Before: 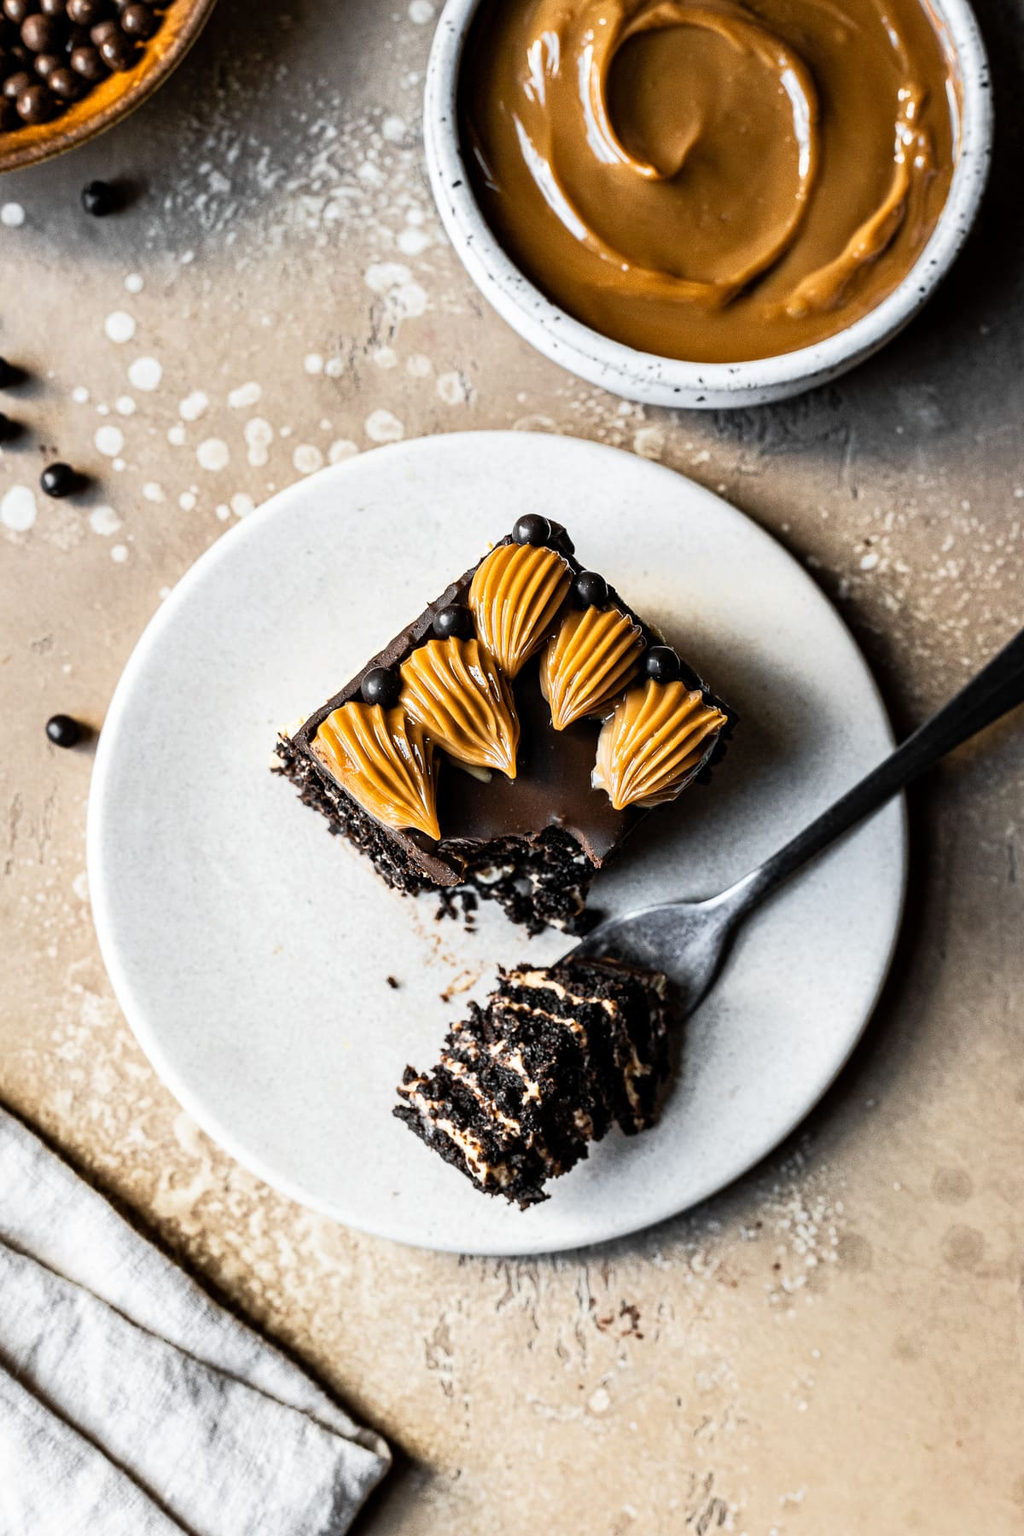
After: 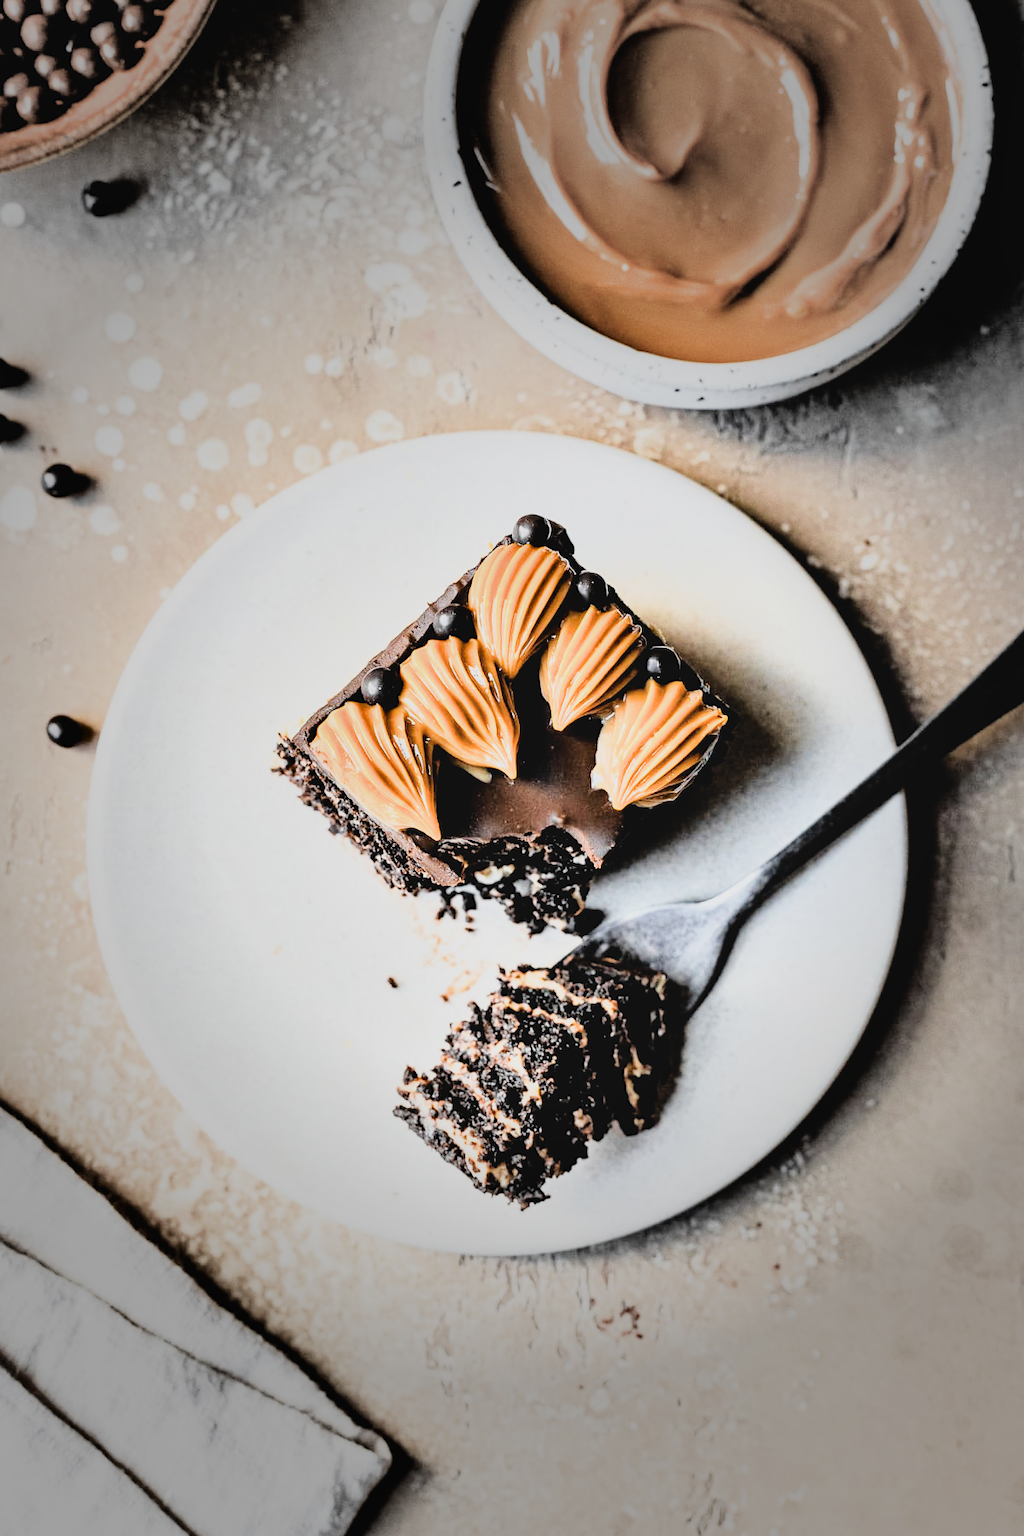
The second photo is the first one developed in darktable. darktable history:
contrast brightness saturation: contrast -0.285
shadows and highlights: soften with gaussian
exposure: black level correction 0, exposure 1.875 EV, compensate highlight preservation false
vignetting: fall-off start 40.13%, fall-off radius 40.45%
tone curve: curves: ch0 [(0, 0) (0.003, 0.003) (0.011, 0.005) (0.025, 0.008) (0.044, 0.012) (0.069, 0.02) (0.1, 0.031) (0.136, 0.047) (0.177, 0.088) (0.224, 0.141) (0.277, 0.222) (0.335, 0.32) (0.399, 0.422) (0.468, 0.523) (0.543, 0.621) (0.623, 0.715) (0.709, 0.796) (0.801, 0.88) (0.898, 0.962) (1, 1)], color space Lab, independent channels, preserve colors none
filmic rgb: black relative exposure -4.24 EV, white relative exposure 5.14 EV, threshold 5.99 EV, hardness 2.12, contrast 1.171, enable highlight reconstruction true
local contrast: mode bilateral grid, contrast 16, coarseness 36, detail 105%, midtone range 0.2
